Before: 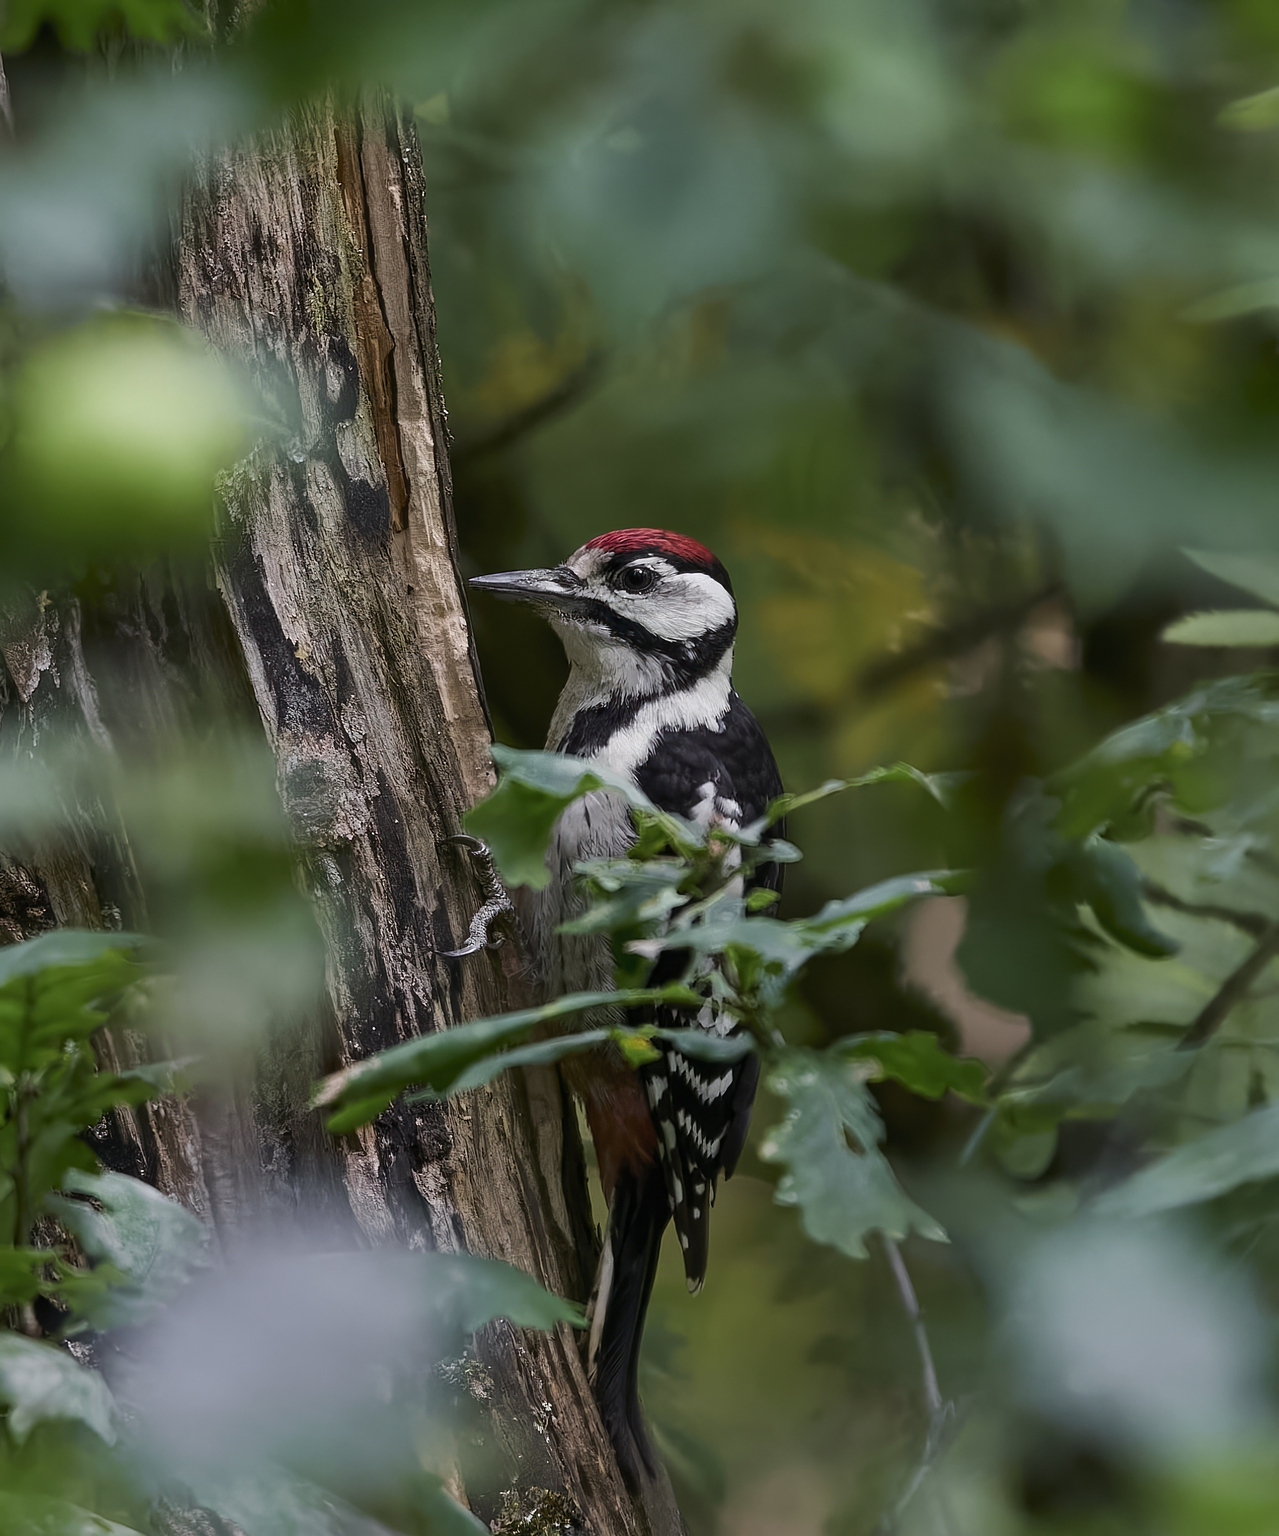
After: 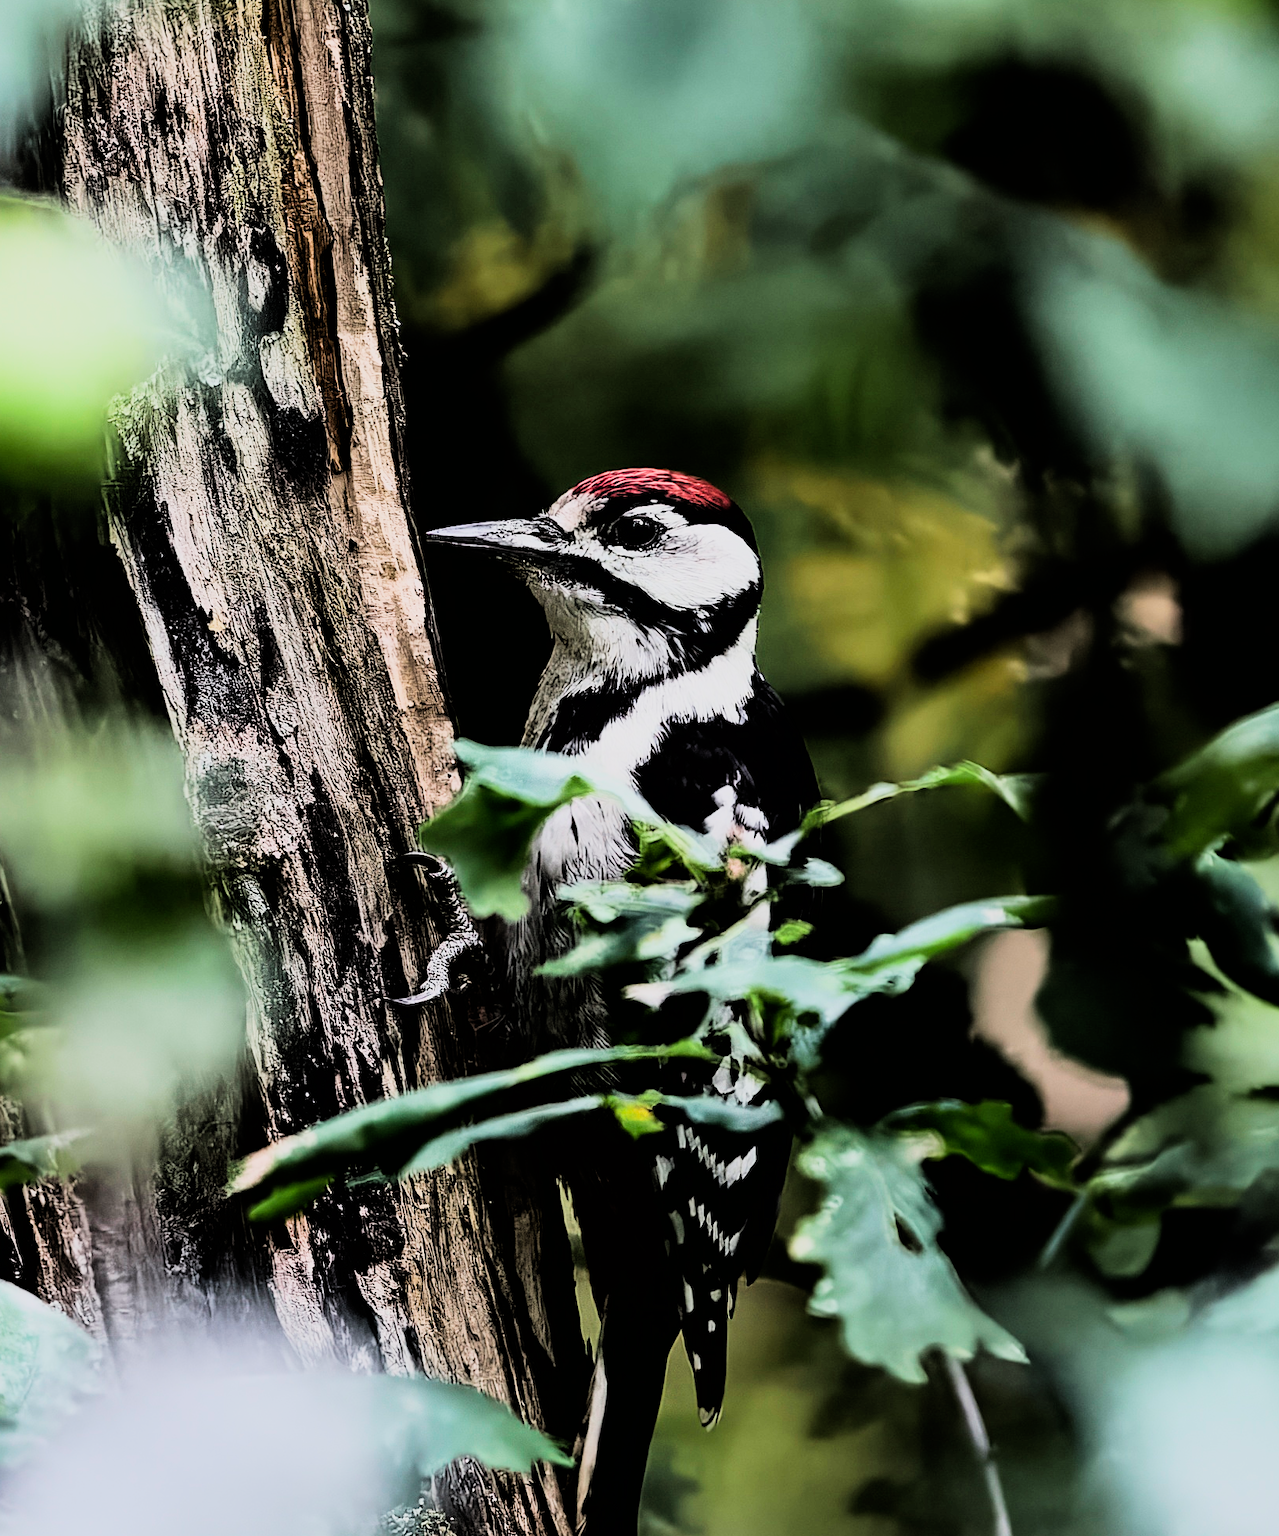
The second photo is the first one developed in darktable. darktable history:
rgb curve: curves: ch0 [(0, 0) (0.21, 0.15) (0.24, 0.21) (0.5, 0.75) (0.75, 0.96) (0.89, 0.99) (1, 1)]; ch1 [(0, 0.02) (0.21, 0.13) (0.25, 0.2) (0.5, 0.67) (0.75, 0.9) (0.89, 0.97) (1, 1)]; ch2 [(0, 0.02) (0.21, 0.13) (0.25, 0.2) (0.5, 0.67) (0.75, 0.9) (0.89, 0.97) (1, 1)], compensate middle gray true
filmic rgb: black relative exposure -5 EV, hardness 2.88, contrast 1.4, highlights saturation mix -30%
crop and rotate: left 10.071%, top 10.071%, right 10.02%, bottom 10.02%
